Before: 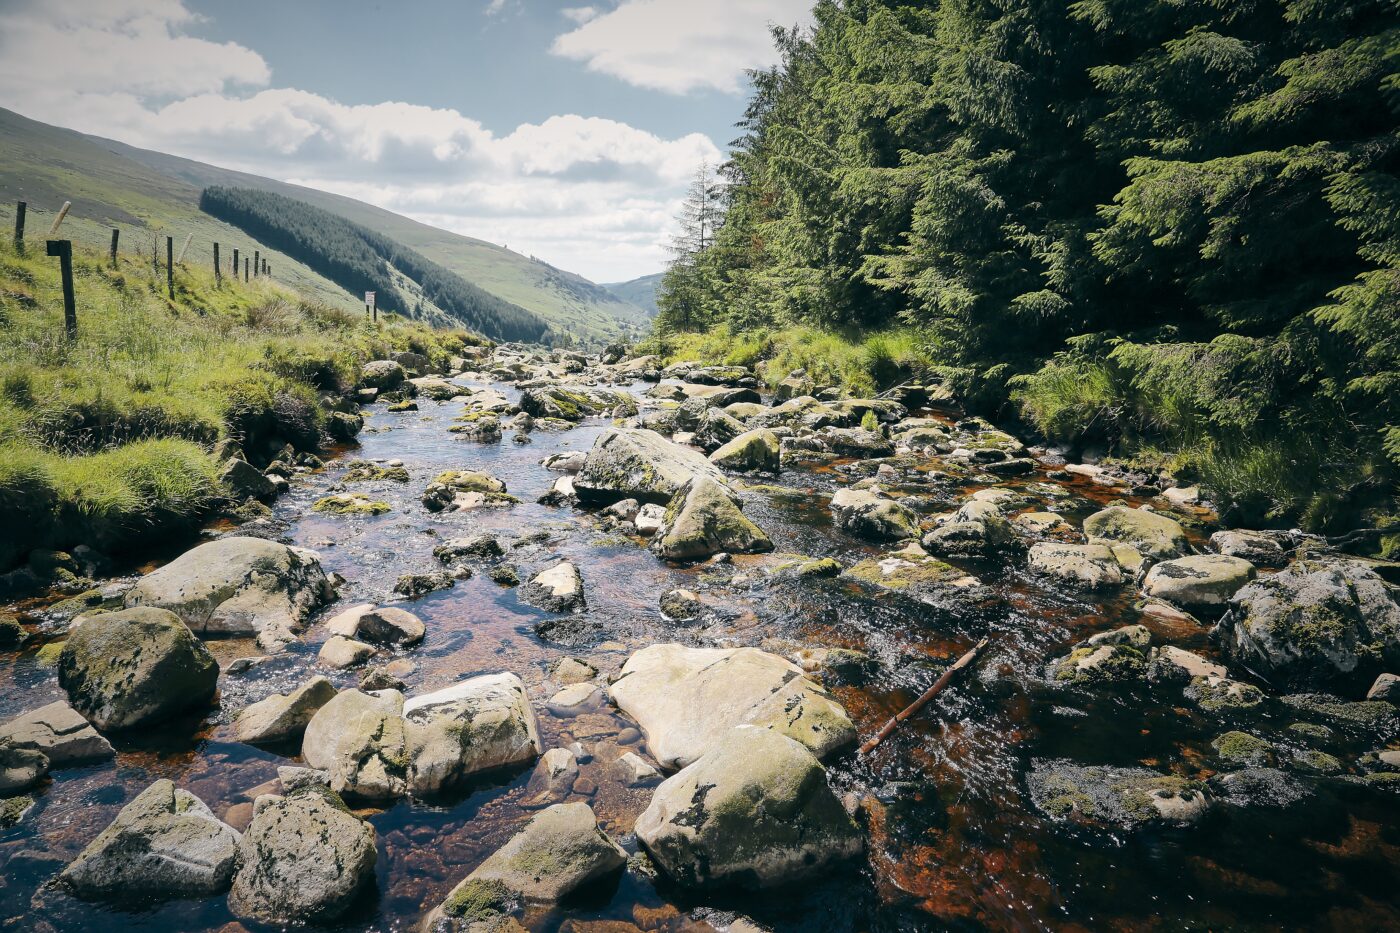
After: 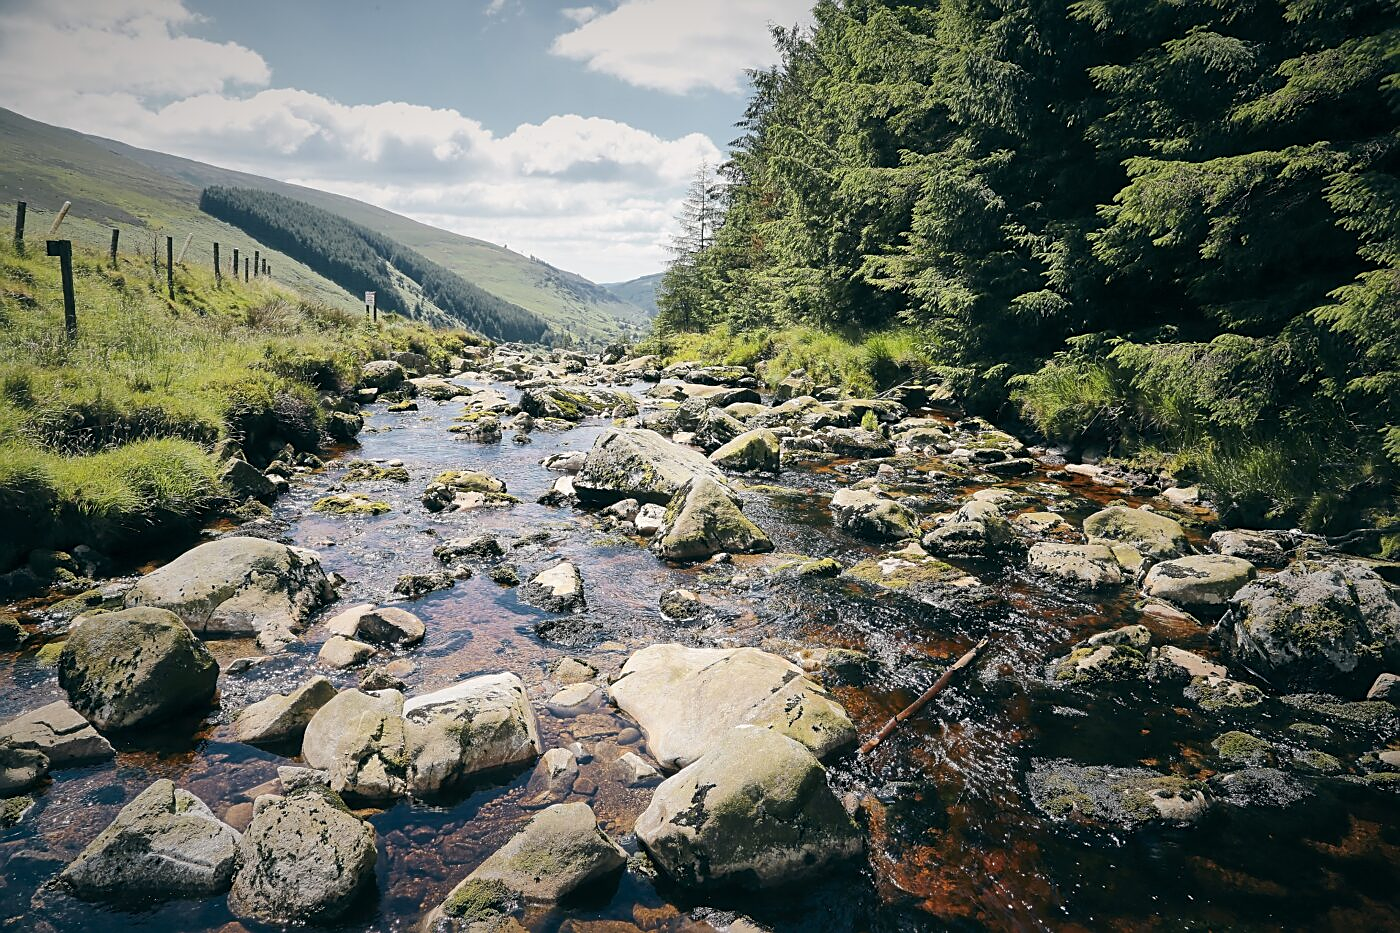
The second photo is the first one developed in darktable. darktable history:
sharpen: on, module defaults
color balance rgb: global vibrance 1%, saturation formula JzAzBz (2021)
